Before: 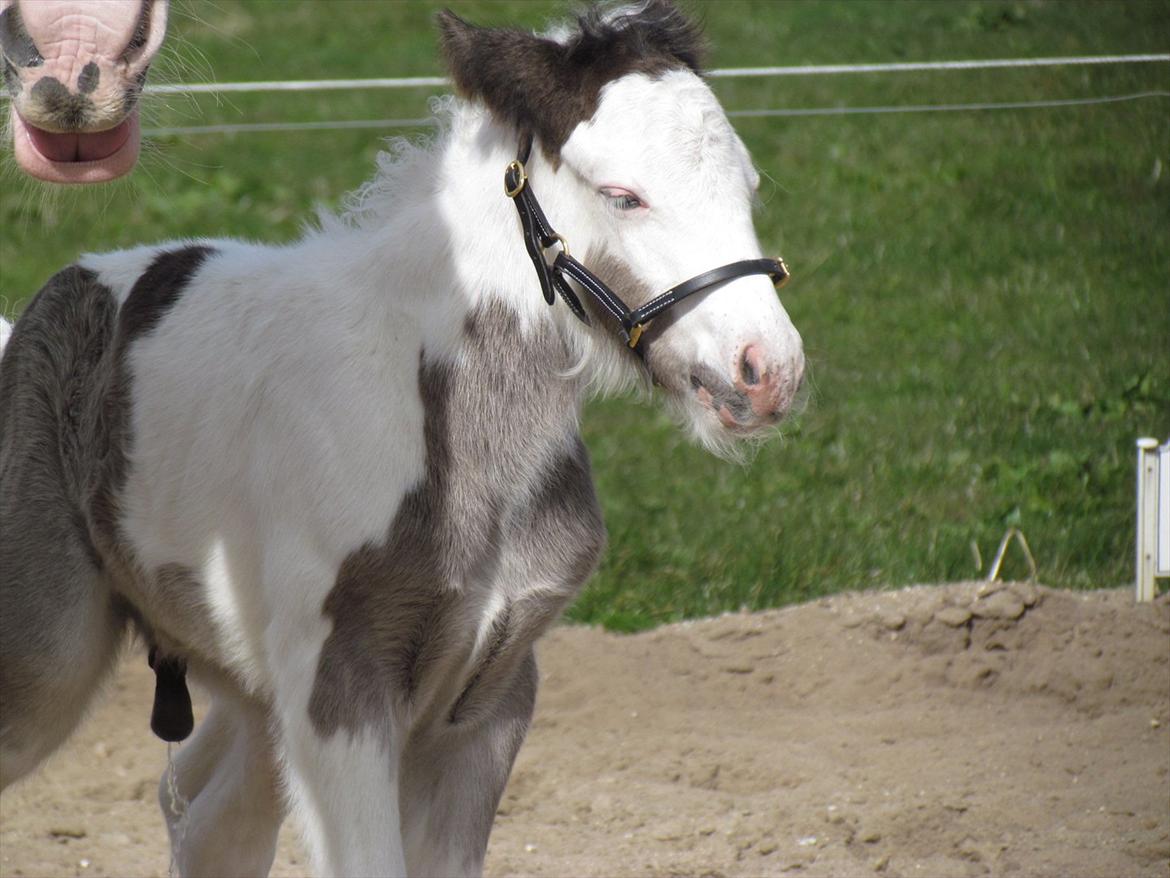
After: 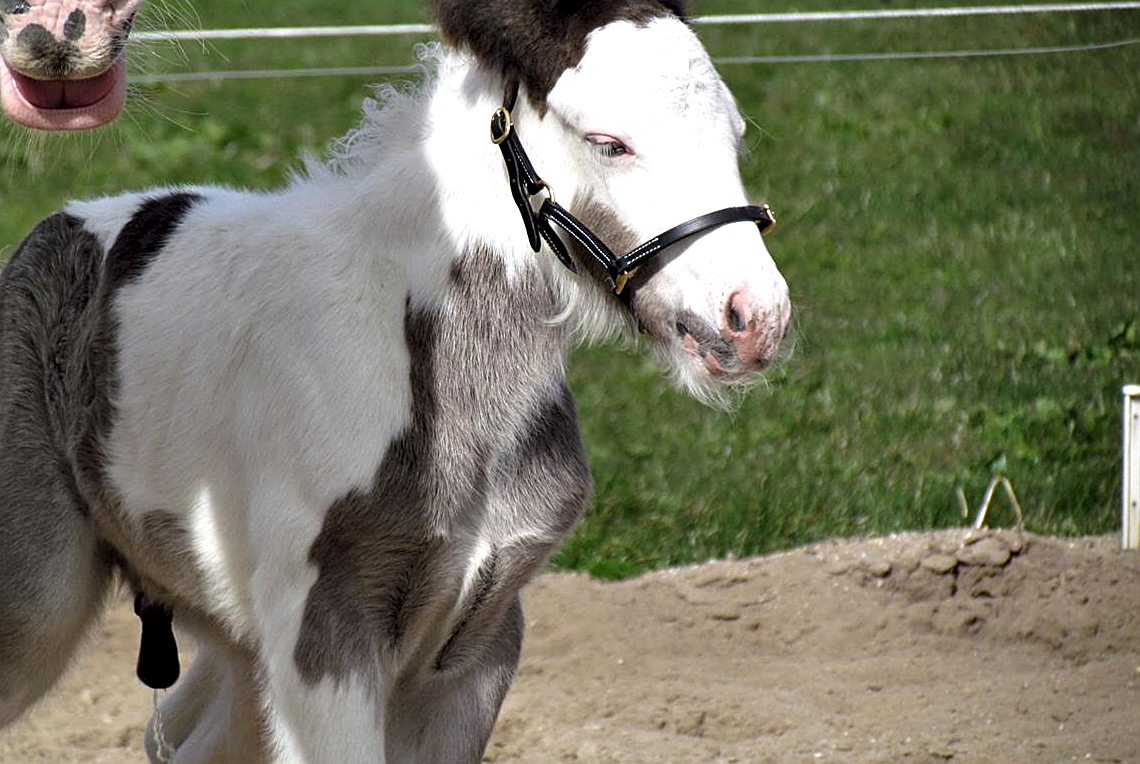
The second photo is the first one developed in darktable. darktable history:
crop: left 1.263%, top 6.114%, right 1.289%, bottom 6.771%
sharpen: on, module defaults
contrast equalizer: y [[0.6 ×6], [0.55 ×6], [0 ×6], [0 ×6], [0 ×6]], mix 0.802
